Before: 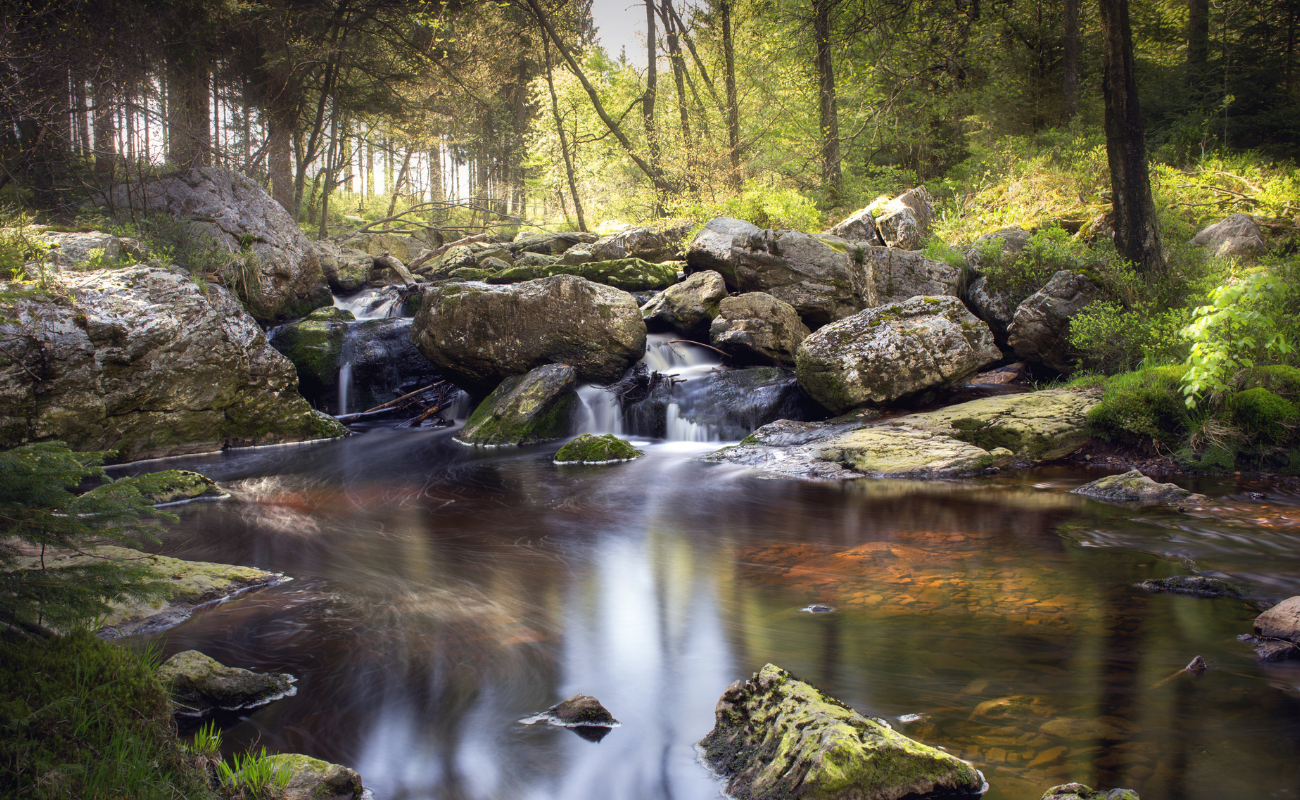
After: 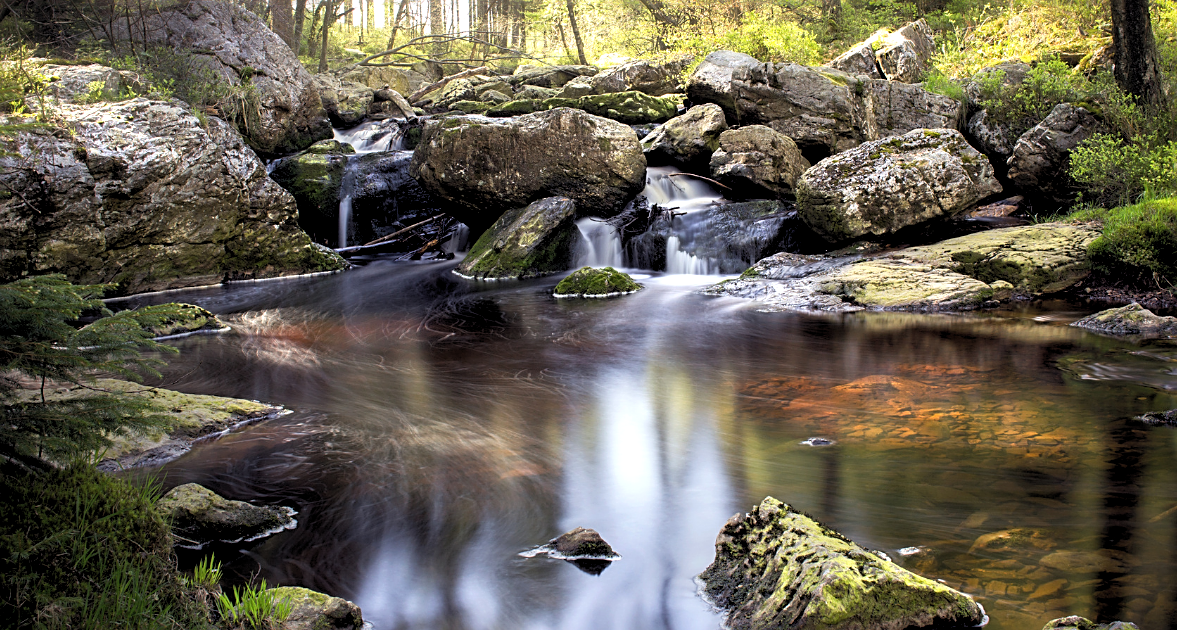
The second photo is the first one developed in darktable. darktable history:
exposure: compensate highlight preservation false
crop: top 20.916%, right 9.437%, bottom 0.316%
rgb levels: levels [[0.01, 0.419, 0.839], [0, 0.5, 1], [0, 0.5, 1]]
sharpen: on, module defaults
